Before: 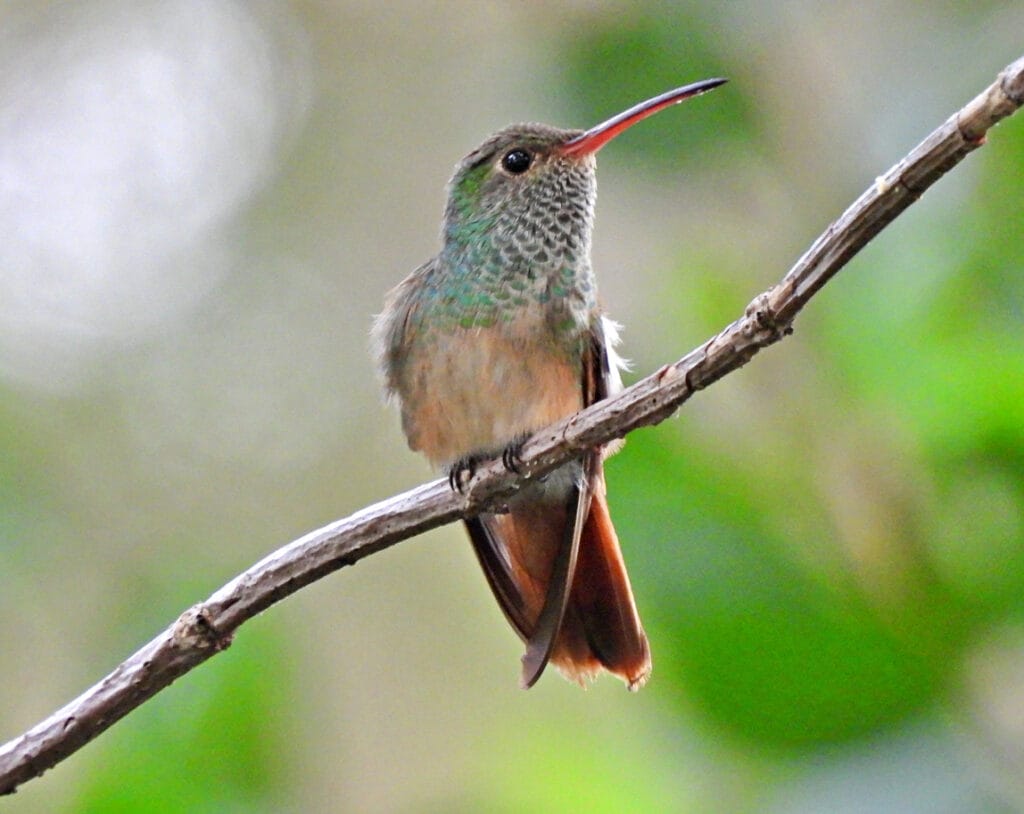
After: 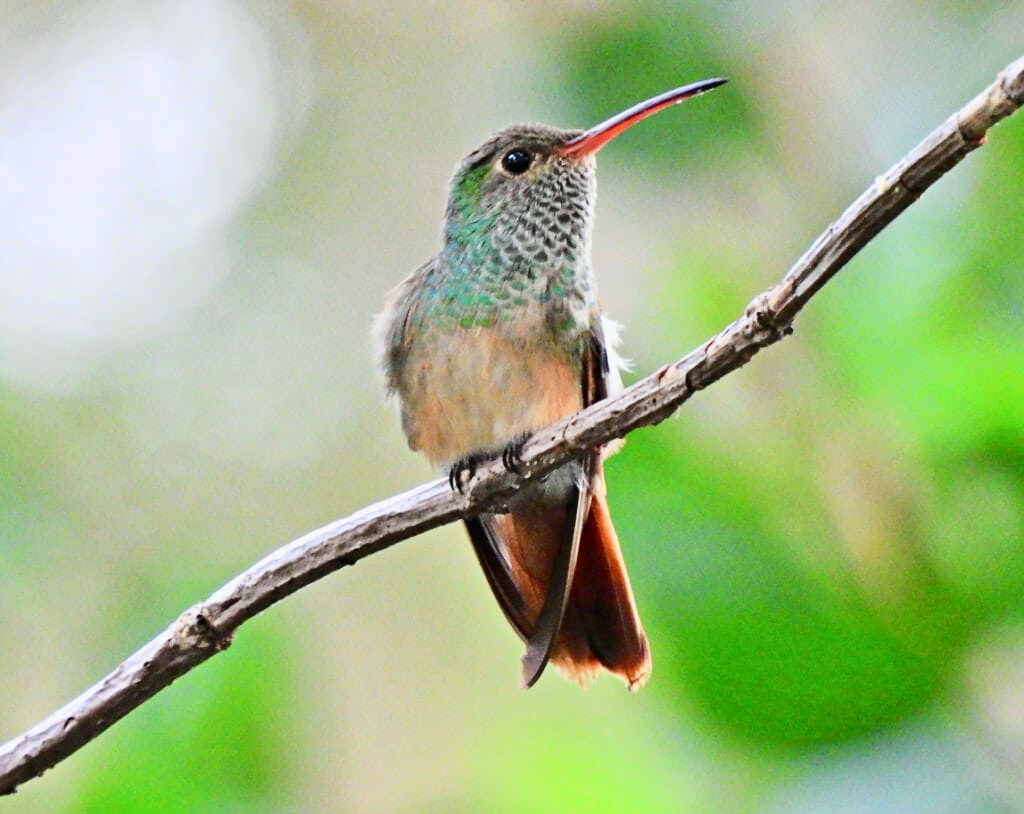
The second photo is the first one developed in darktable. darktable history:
tone curve: curves: ch0 [(0, 0) (0.114, 0.083) (0.303, 0.285) (0.447, 0.51) (0.602, 0.697) (0.772, 0.866) (0.999, 0.978)]; ch1 [(0, 0) (0.389, 0.352) (0.458, 0.433) (0.486, 0.474) (0.509, 0.505) (0.535, 0.528) (0.57, 0.579) (0.696, 0.706) (1, 1)]; ch2 [(0, 0) (0.369, 0.388) (0.449, 0.431) (0.501, 0.5) (0.528, 0.527) (0.589, 0.608) (0.697, 0.721) (1, 1)], color space Lab, independent channels, preserve colors none
